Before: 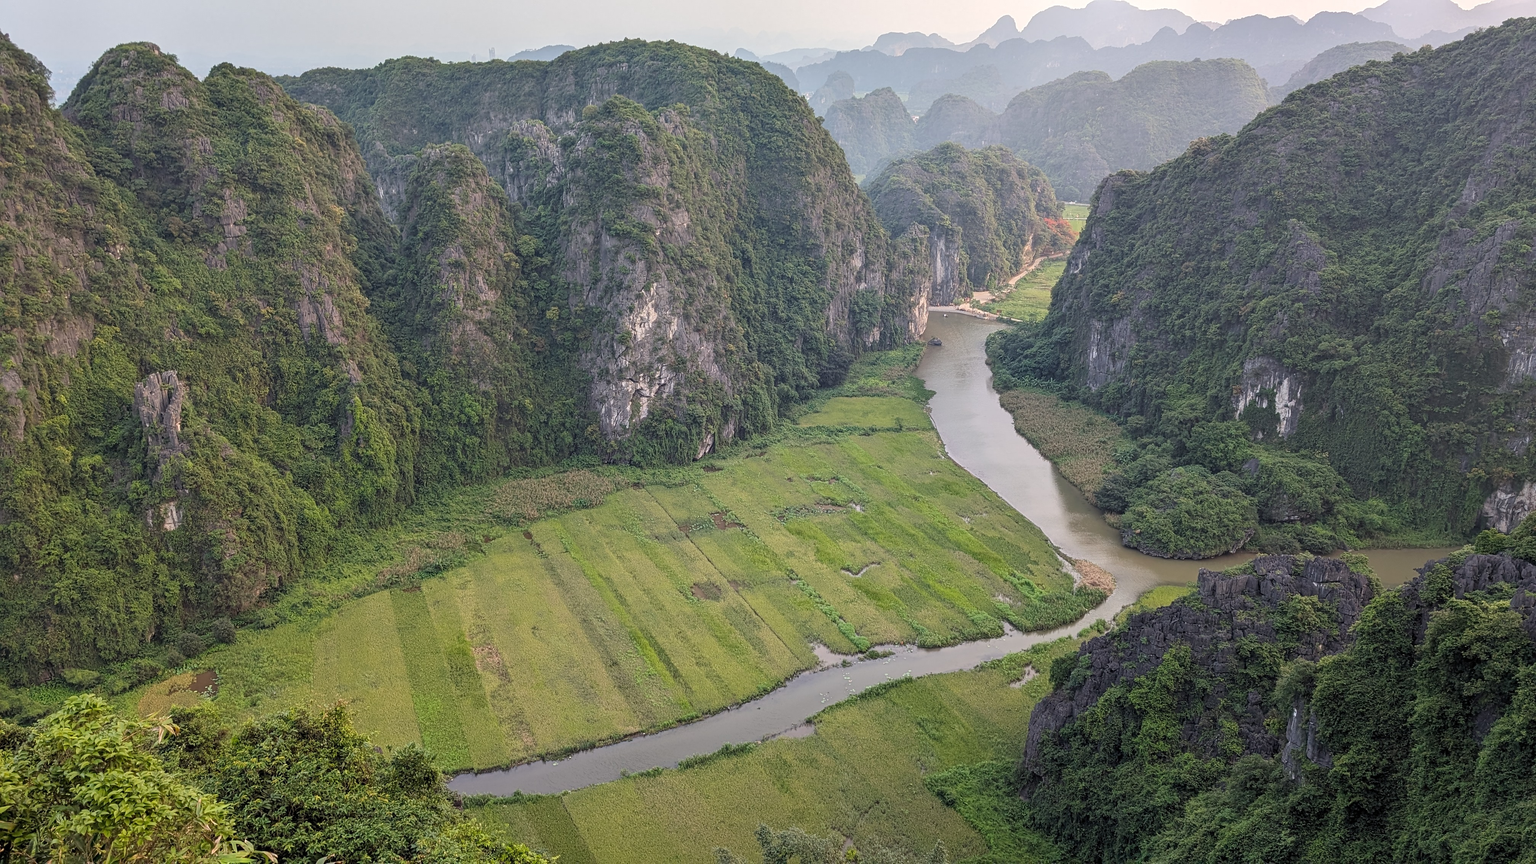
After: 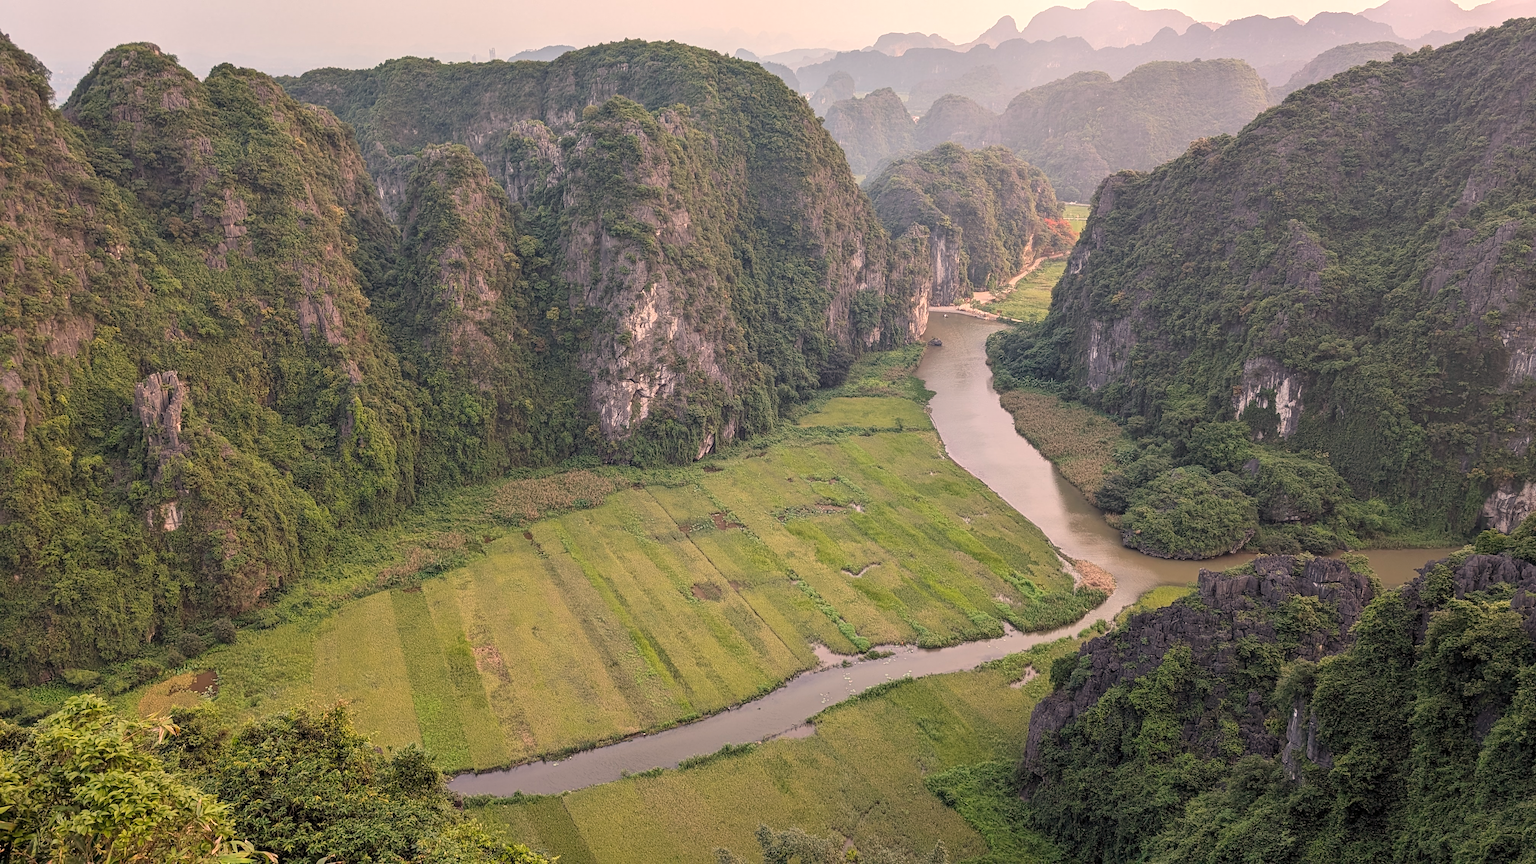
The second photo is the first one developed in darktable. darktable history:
white balance: red 1.127, blue 0.943
